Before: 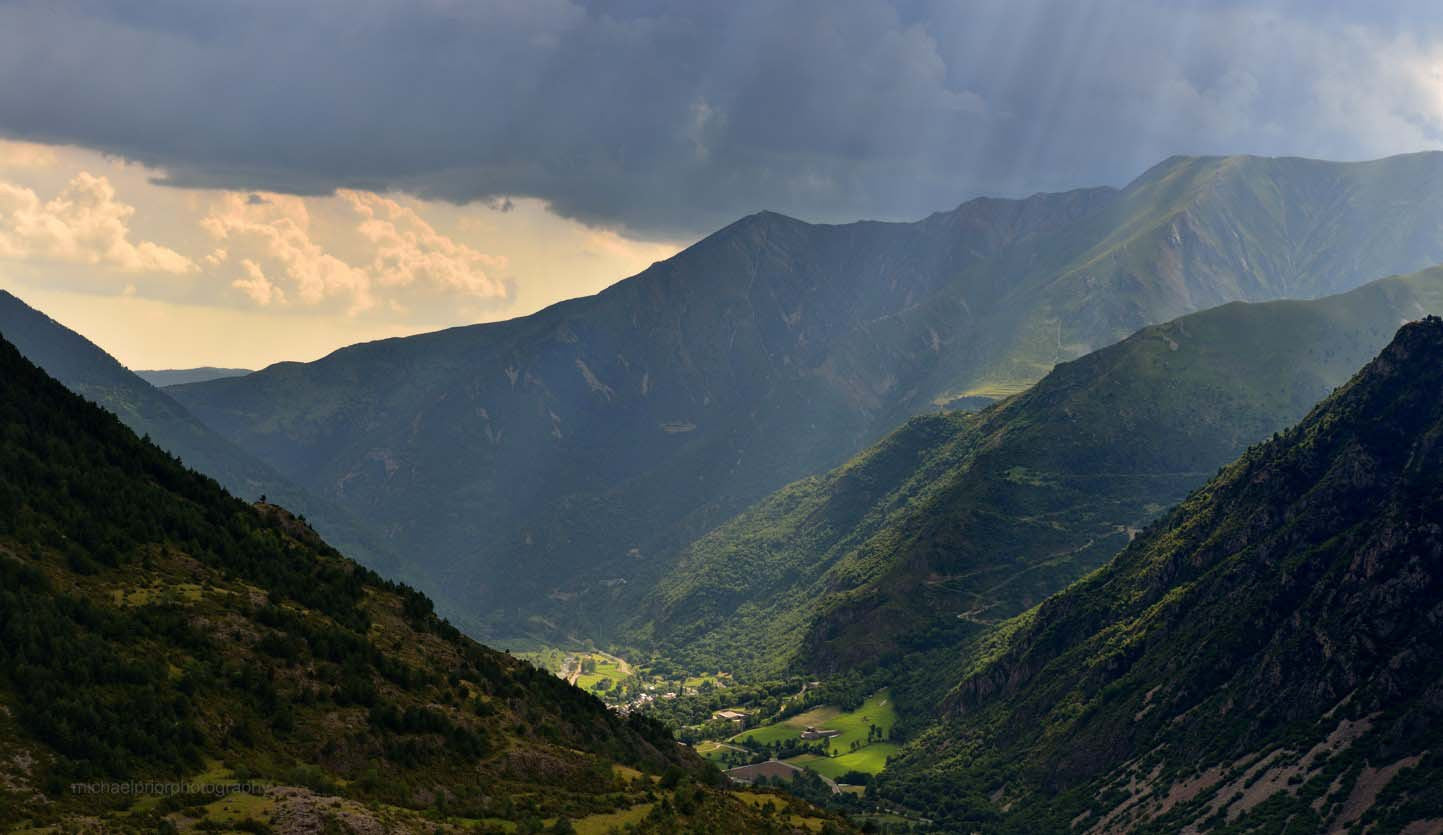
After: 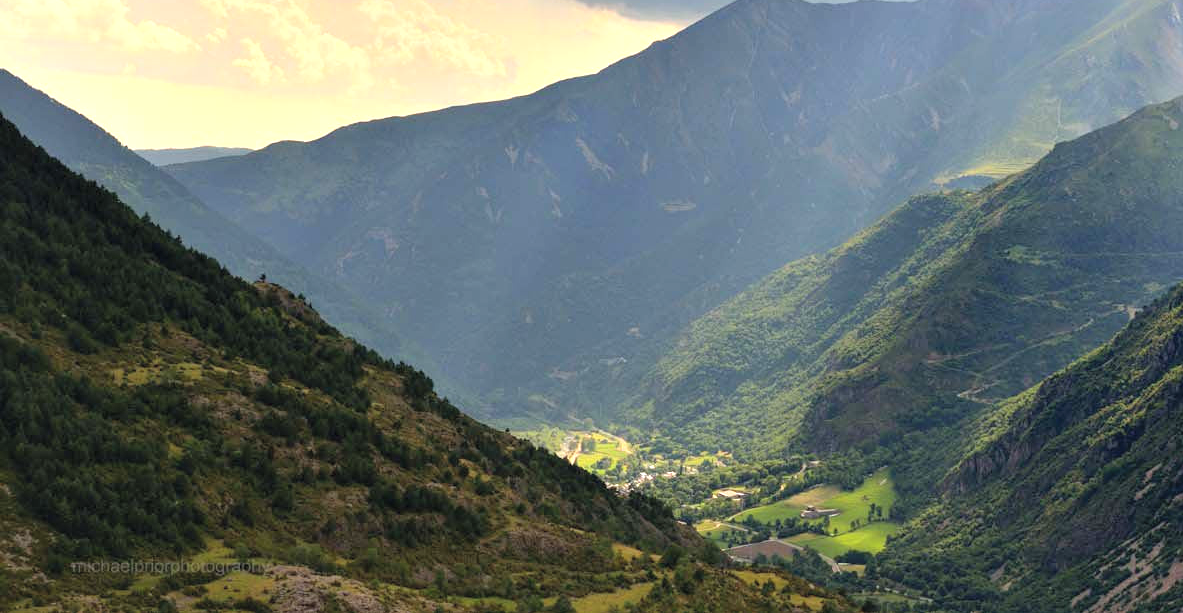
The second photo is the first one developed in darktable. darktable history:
crop: top 26.531%, right 17.959%
contrast brightness saturation: brightness 0.15
exposure: black level correction 0, exposure 0.7 EV, compensate exposure bias true, compensate highlight preservation false
